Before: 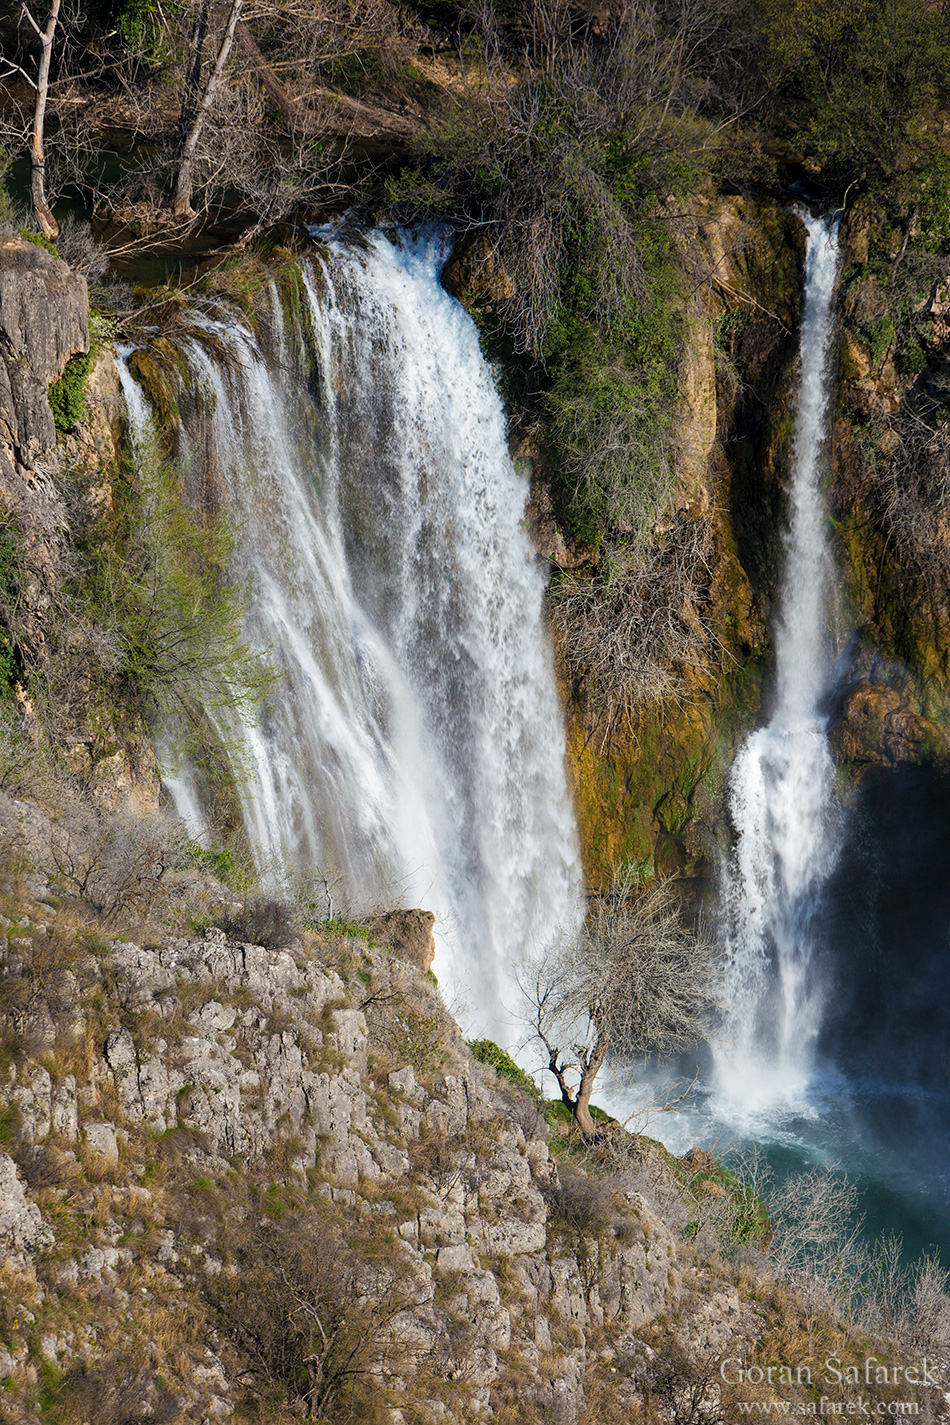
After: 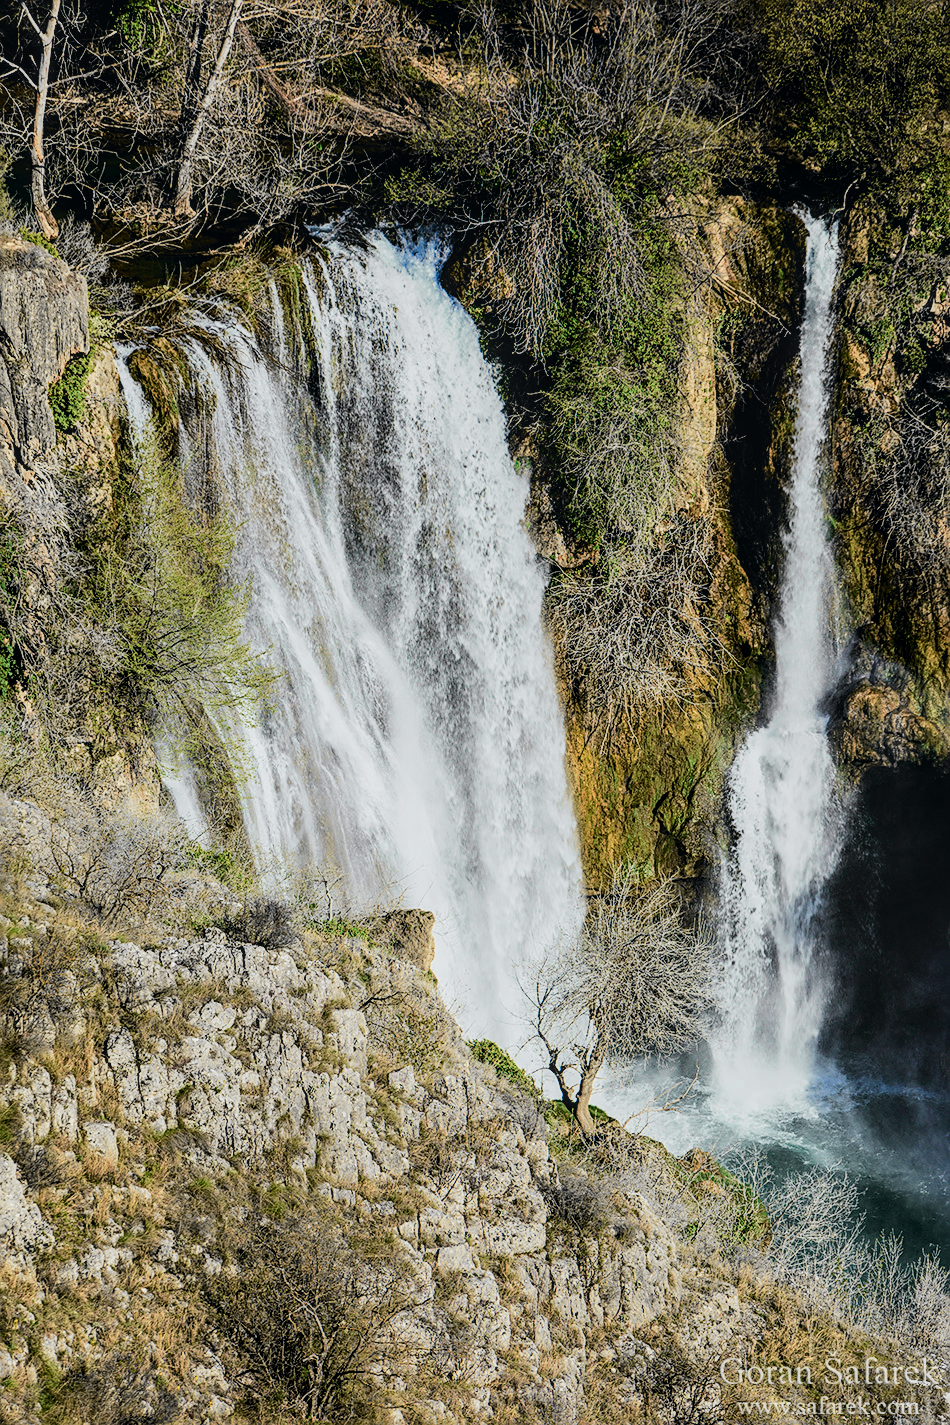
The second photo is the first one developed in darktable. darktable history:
filmic rgb: black relative exposure -16 EV, white relative exposure 6.93 EV, hardness 4.66
sharpen: on, module defaults
local contrast: detail 130%
exposure: black level correction 0.001, compensate exposure bias true, compensate highlight preservation false
tone curve: curves: ch0 [(0, 0.026) (0.104, 0.1) (0.233, 0.262) (0.398, 0.507) (0.498, 0.621) (0.65, 0.757) (0.835, 0.883) (1, 0.961)]; ch1 [(0, 0) (0.346, 0.307) (0.408, 0.369) (0.453, 0.457) (0.482, 0.476) (0.502, 0.498) (0.521, 0.503) (0.553, 0.554) (0.638, 0.646) (0.693, 0.727) (1, 1)]; ch2 [(0, 0) (0.366, 0.337) (0.434, 0.46) (0.485, 0.494) (0.5, 0.494) (0.511, 0.508) (0.537, 0.55) (0.579, 0.599) (0.663, 0.67) (1, 1)], color space Lab, independent channels, preserve colors none
